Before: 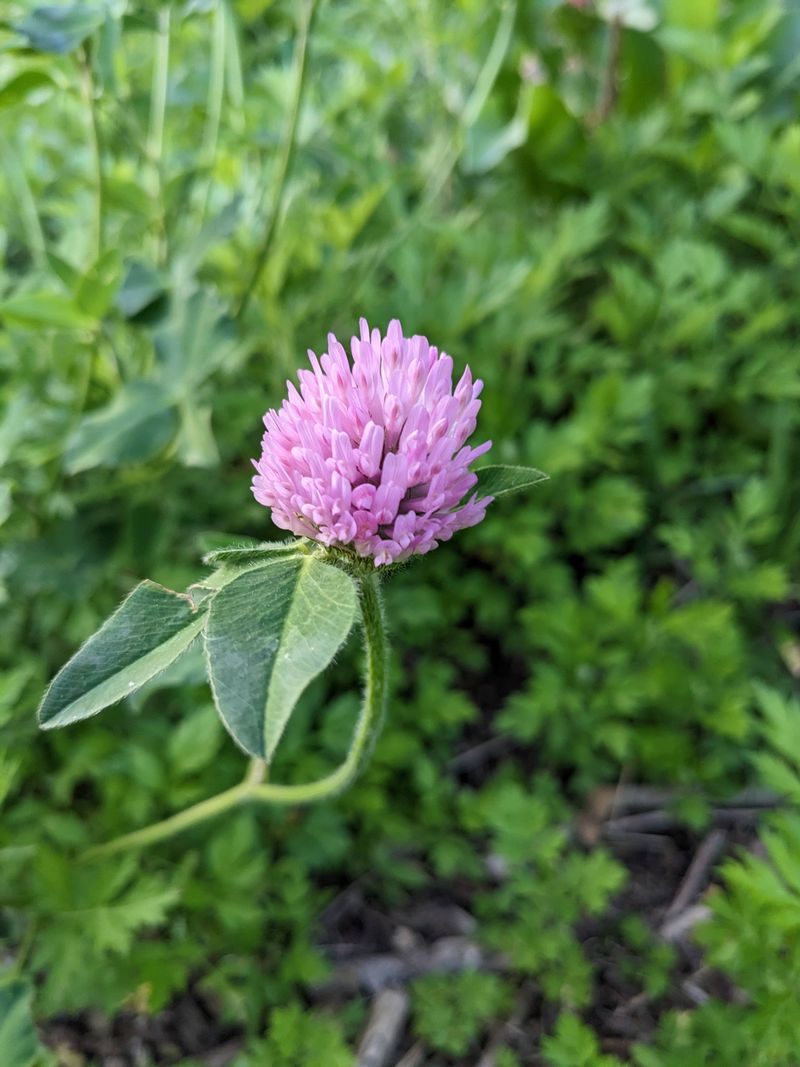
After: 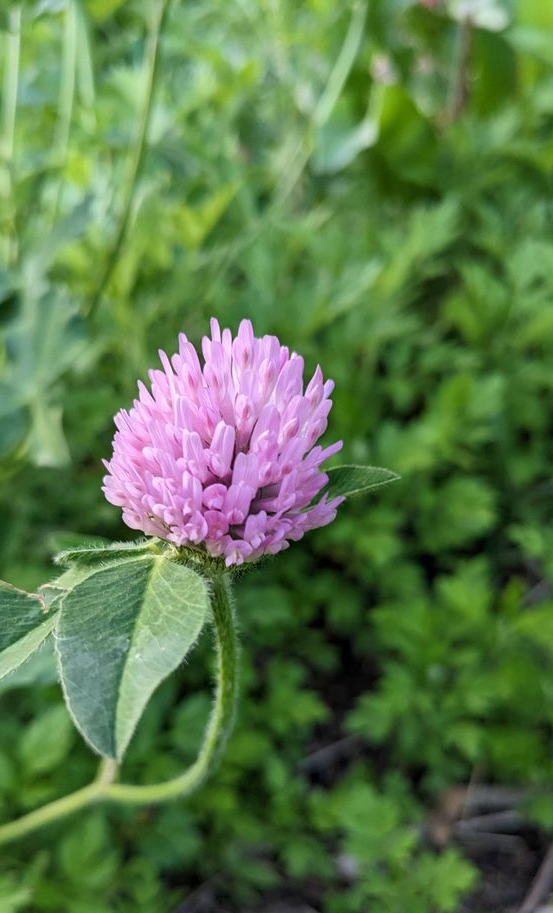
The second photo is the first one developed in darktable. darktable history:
crop: left 18.733%, right 12.081%, bottom 14.374%
